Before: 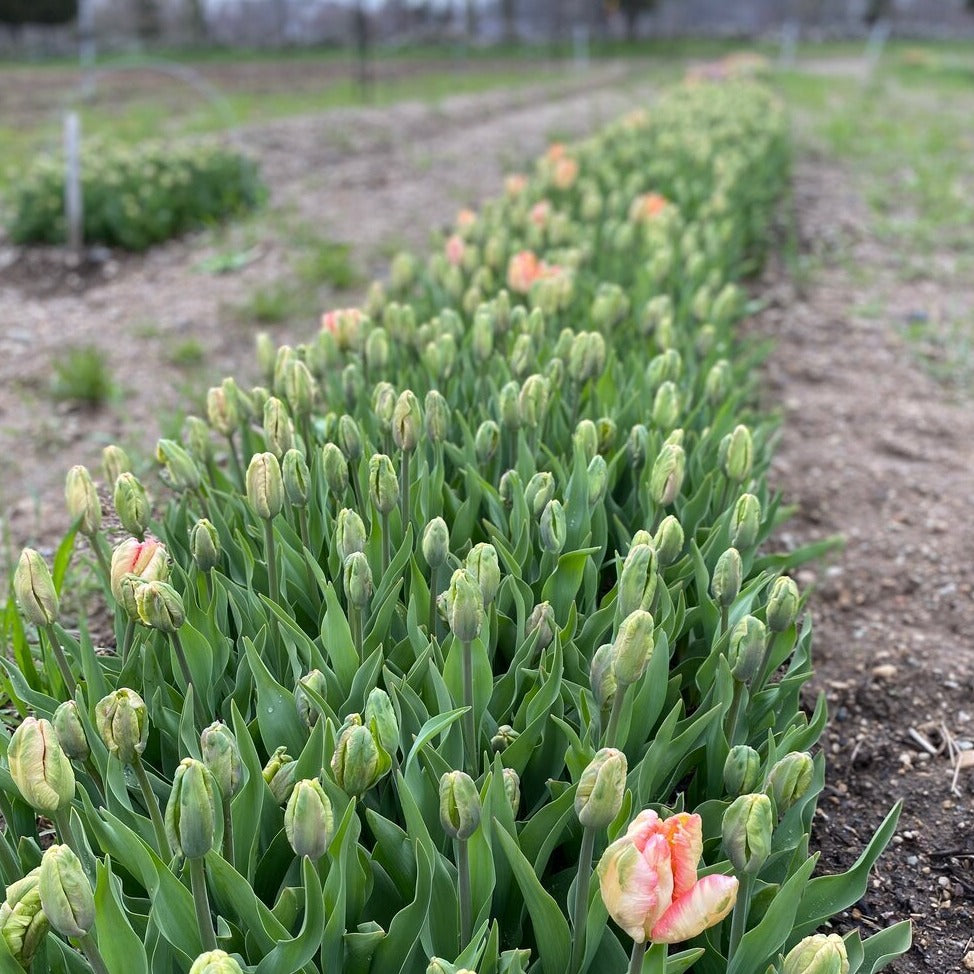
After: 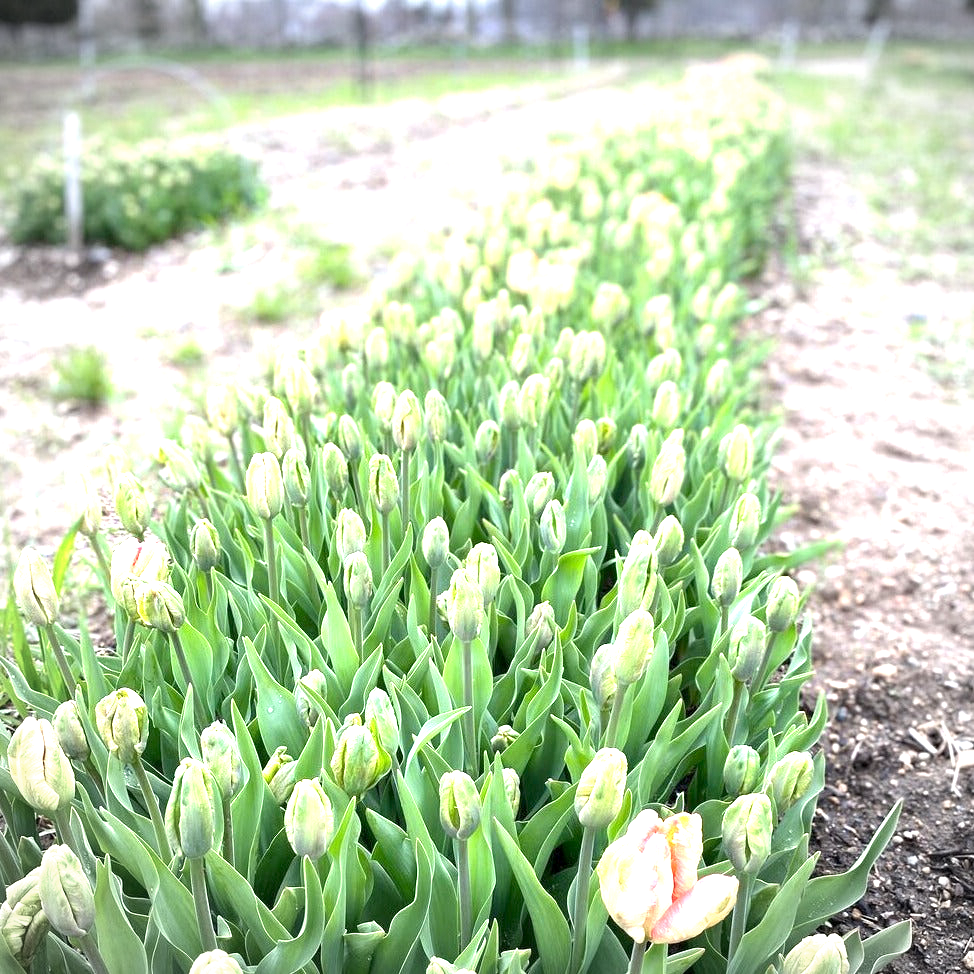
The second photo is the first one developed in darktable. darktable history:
exposure: black level correction 0.001, exposure 1.715 EV, compensate exposure bias true, compensate highlight preservation false
vignetting: unbound false
